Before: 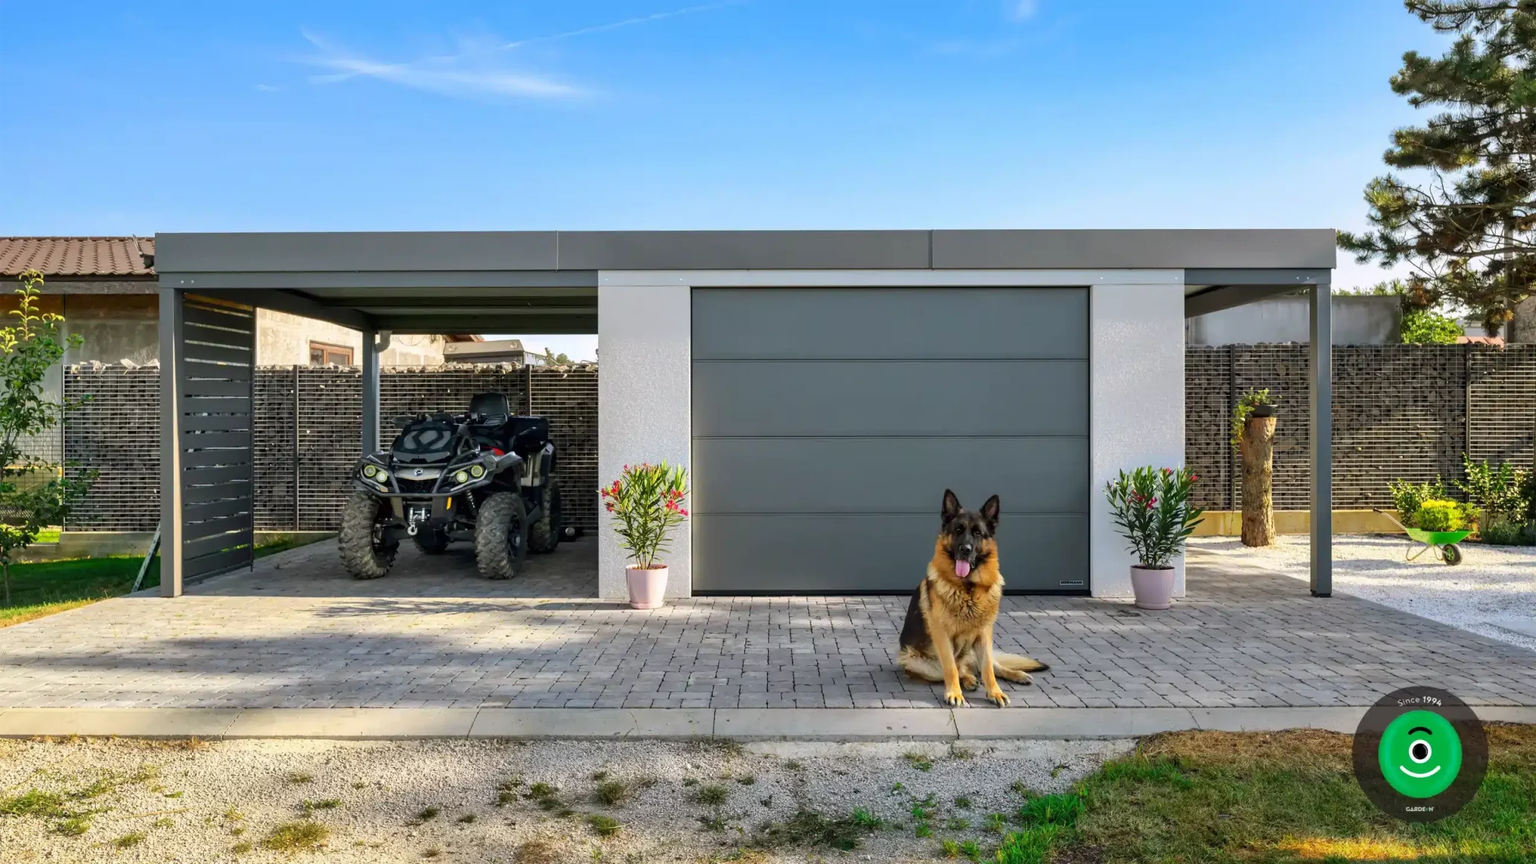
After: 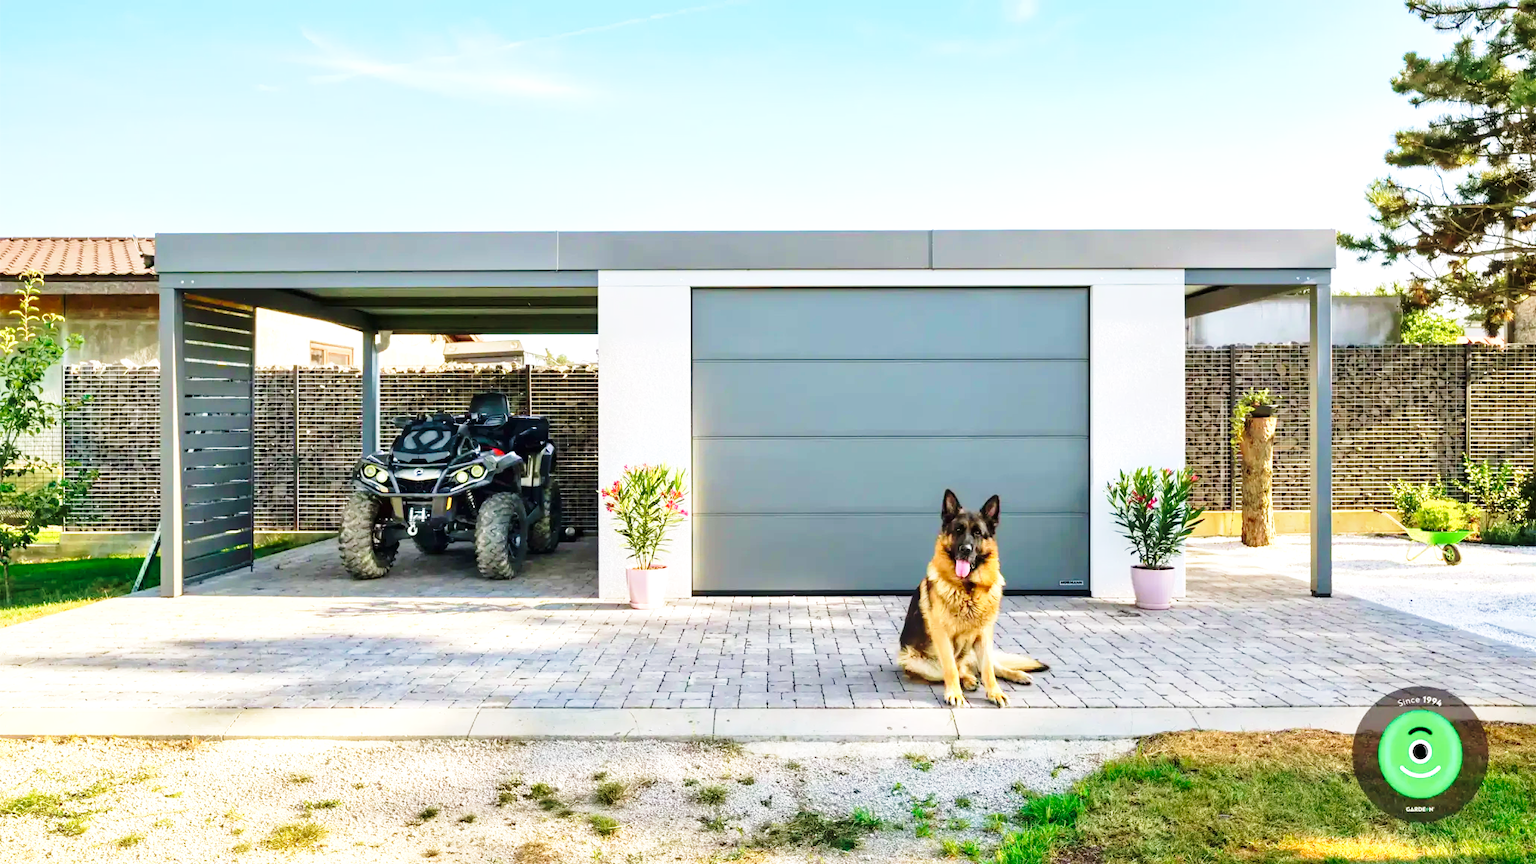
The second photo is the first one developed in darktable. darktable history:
exposure: black level correction 0, exposure 0.699 EV, compensate highlight preservation false
velvia: strength 39.14%
base curve: curves: ch0 [(0, 0) (0.028, 0.03) (0.121, 0.232) (0.46, 0.748) (0.859, 0.968) (1, 1)], preserve colors none
